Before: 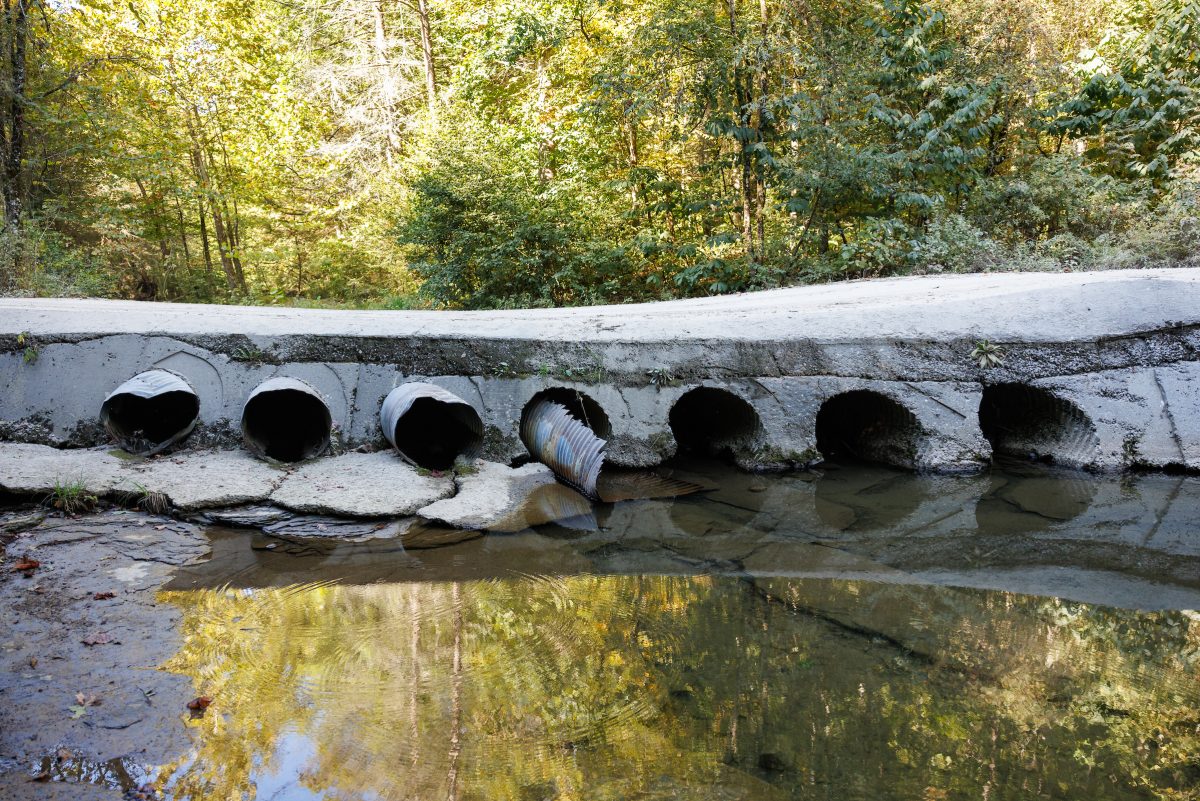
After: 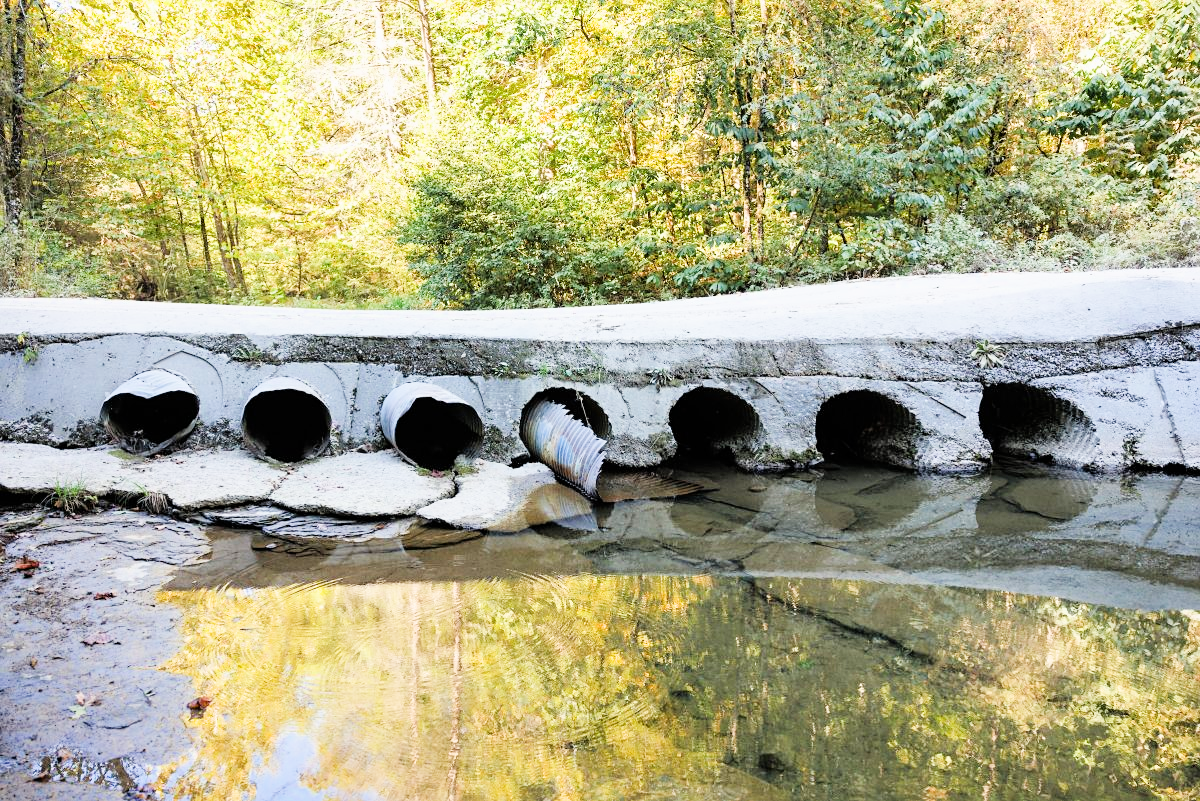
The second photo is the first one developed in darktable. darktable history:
sharpen: amount 0.204
filmic rgb: black relative exposure -7.65 EV, white relative exposure 4.56 EV, hardness 3.61, contrast 1.059
exposure: black level correction 0, exposure 1.669 EV, compensate highlight preservation false
